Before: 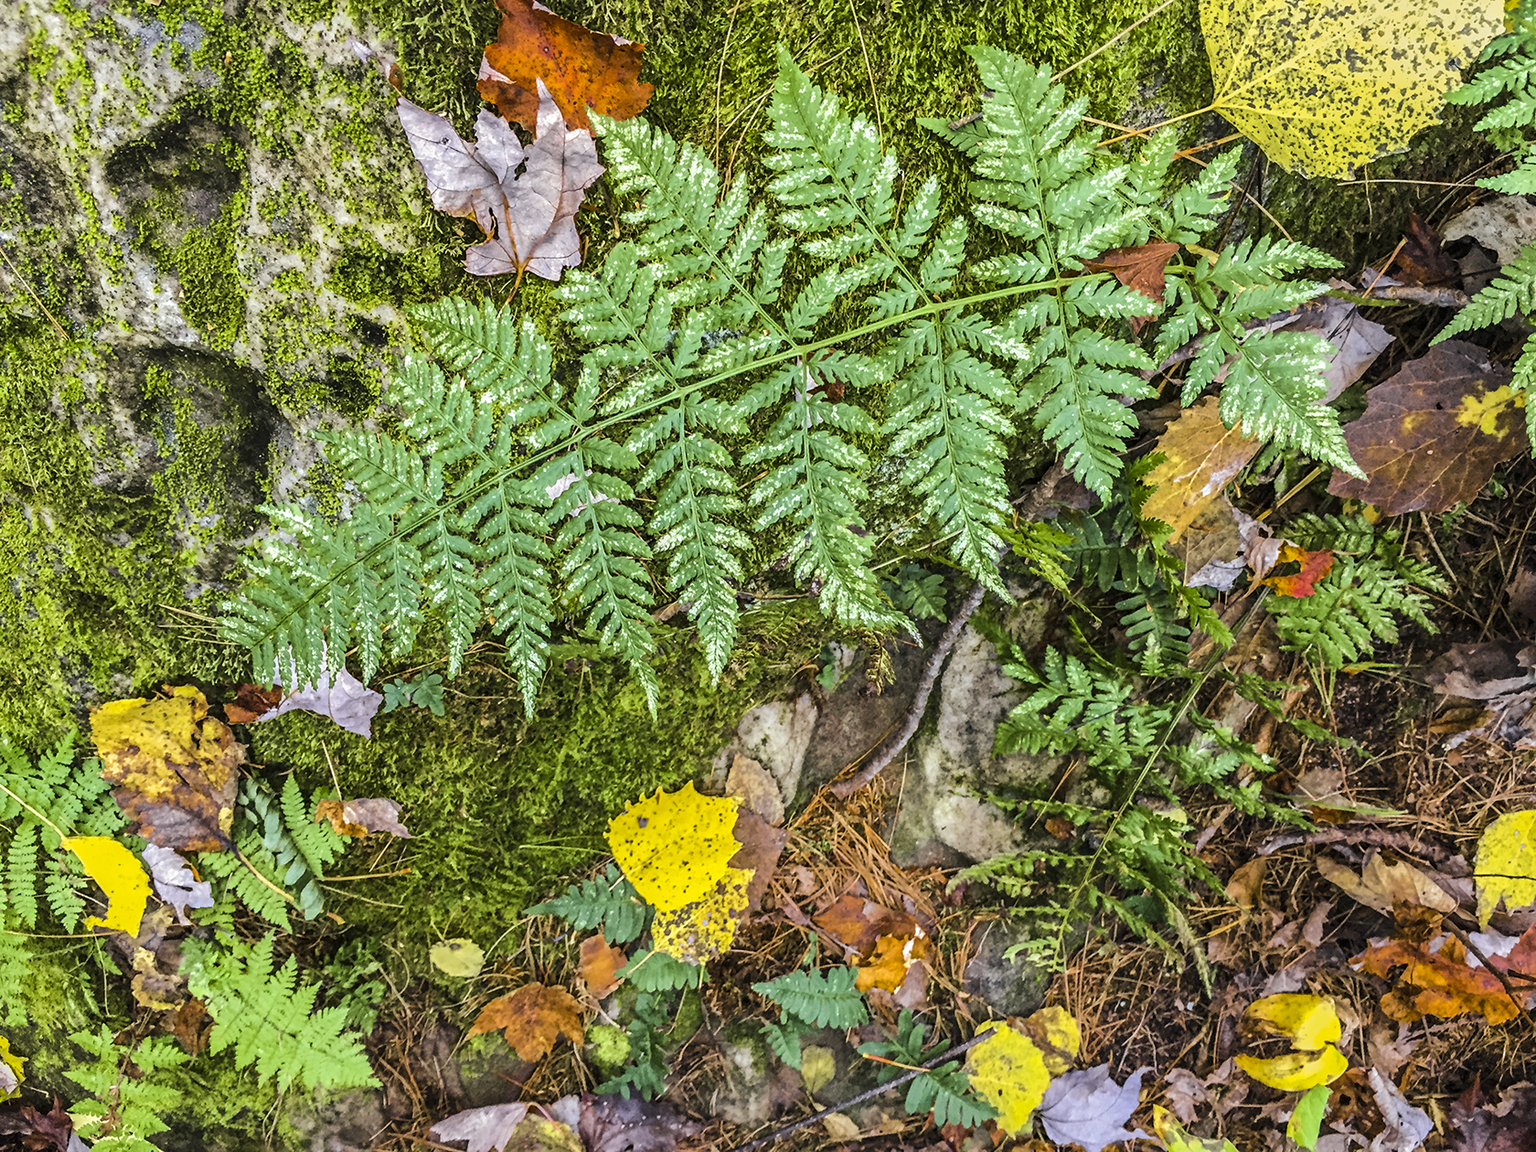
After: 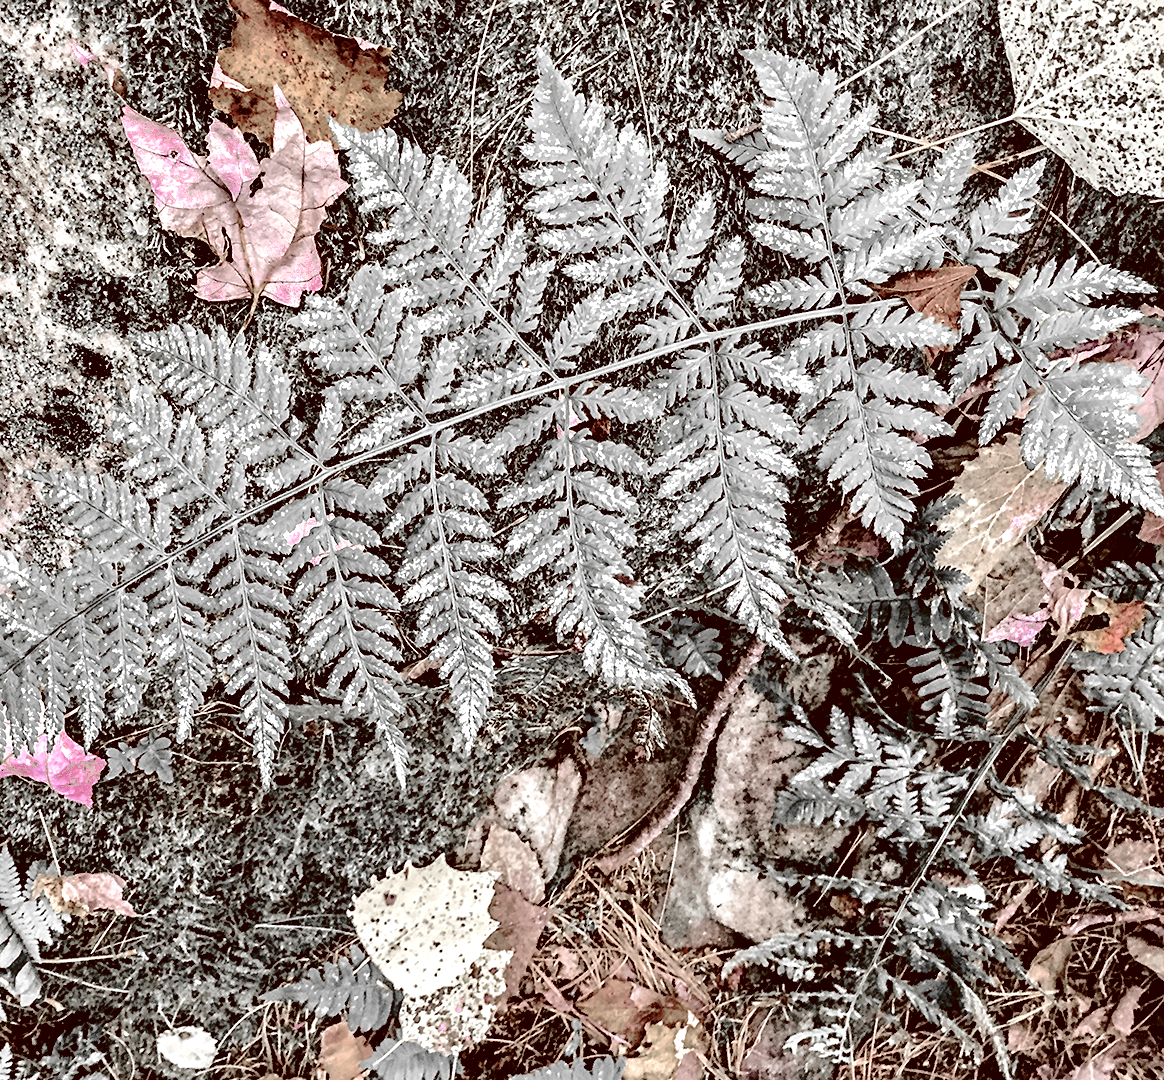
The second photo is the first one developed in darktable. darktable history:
color correction: highlights a* 9.22, highlights b* 8.49, shadows a* 39.94, shadows b* 39.37, saturation 0.819
tone curve: curves: ch0 [(0, 0) (0.003, 0.019) (0.011, 0.019) (0.025, 0.023) (0.044, 0.032) (0.069, 0.046) (0.1, 0.073) (0.136, 0.129) (0.177, 0.207) (0.224, 0.295) (0.277, 0.394) (0.335, 0.48) (0.399, 0.524) (0.468, 0.575) (0.543, 0.628) (0.623, 0.684) (0.709, 0.739) (0.801, 0.808) (0.898, 0.9) (1, 1)], preserve colors none
sharpen: amount 0.21
contrast brightness saturation: contrast 0.037, saturation 0.154
color zones: curves: ch0 [(0, 0.278) (0.143, 0.5) (0.286, 0.5) (0.429, 0.5) (0.571, 0.5) (0.714, 0.5) (0.857, 0.5) (1, 0.5)]; ch1 [(0, 1) (0.143, 0.165) (0.286, 0) (0.429, 0) (0.571, 0) (0.714, 0) (0.857, 0.5) (1, 0.5)]; ch2 [(0, 0.508) (0.143, 0.5) (0.286, 0.5) (0.429, 0.5) (0.571, 0.5) (0.714, 0.5) (0.857, 0.5) (1, 0.5)]
crop: left 18.661%, right 12.045%, bottom 14.276%
contrast equalizer: y [[0.6 ×6], [0.55 ×6], [0 ×6], [0 ×6], [0 ×6]]
